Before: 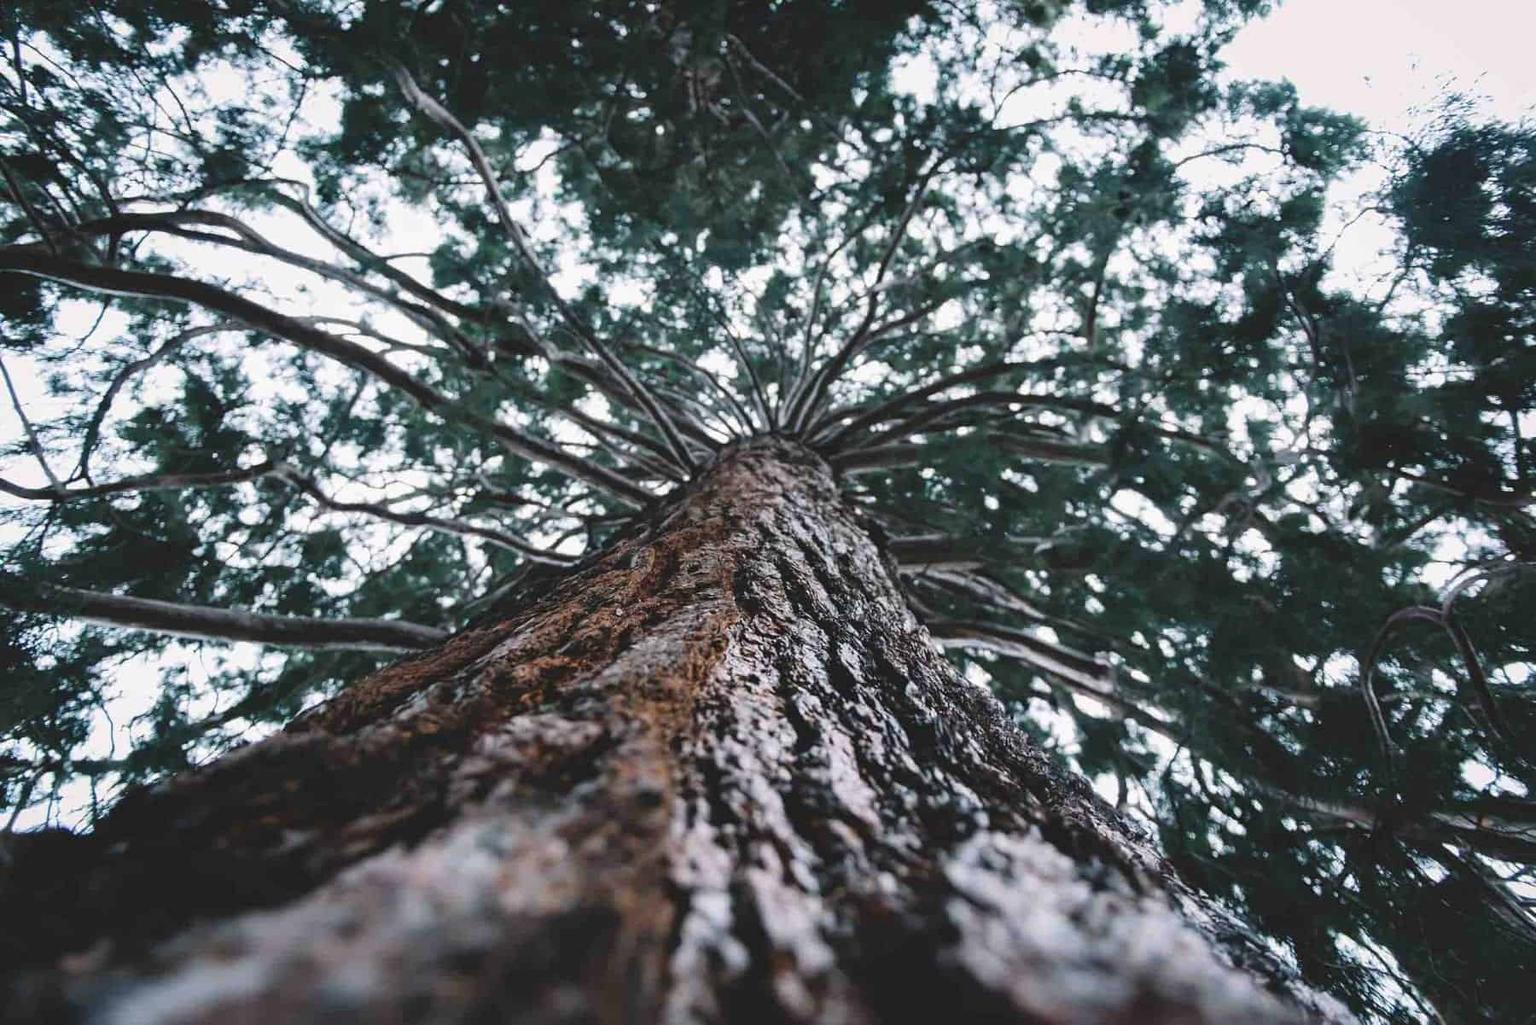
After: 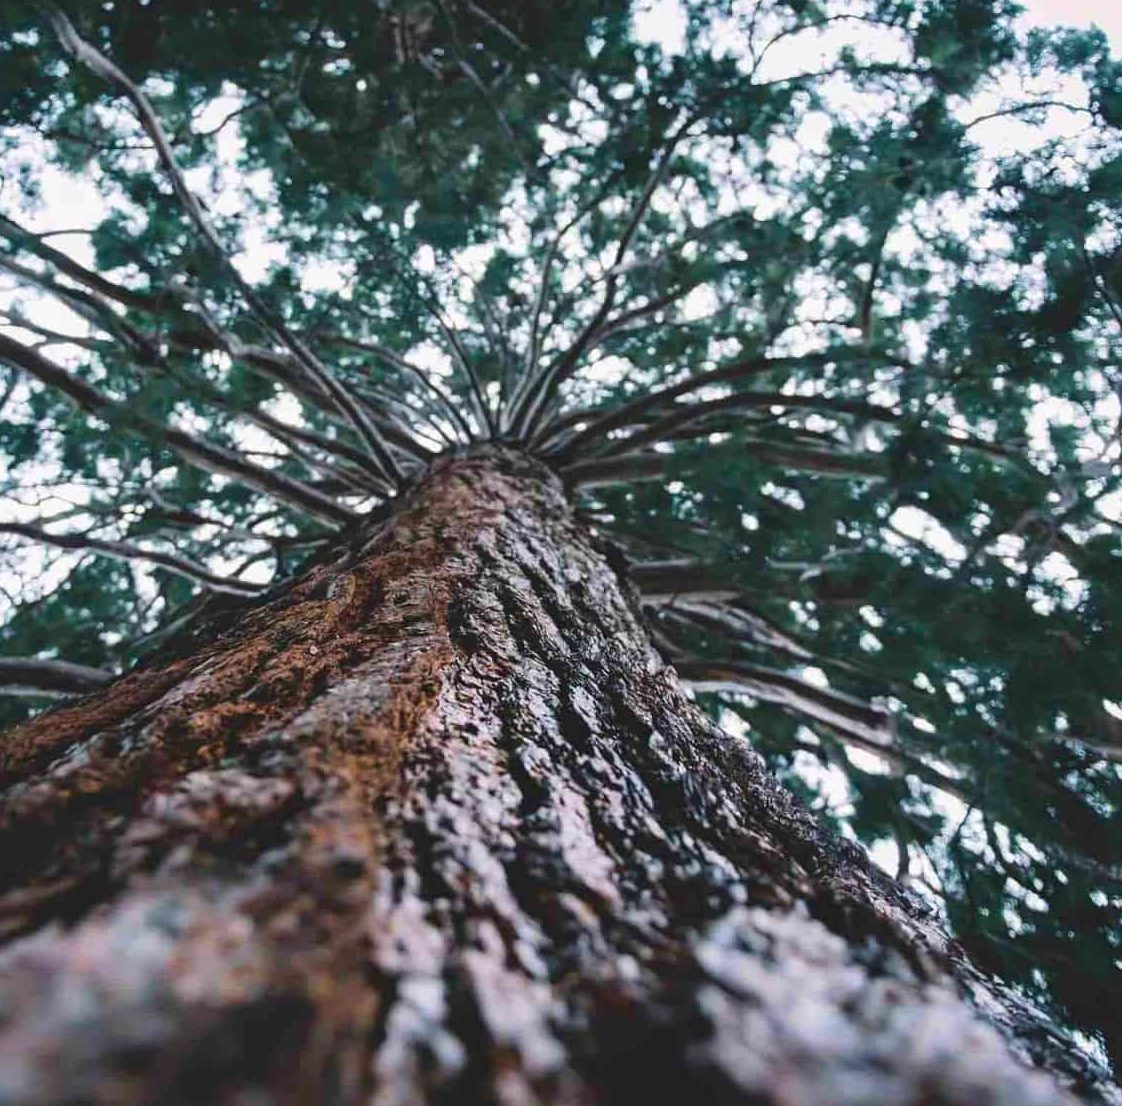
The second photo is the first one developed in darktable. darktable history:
crop and rotate: left 22.918%, top 5.629%, right 14.711%, bottom 2.247%
velvia: strength 36.57%
